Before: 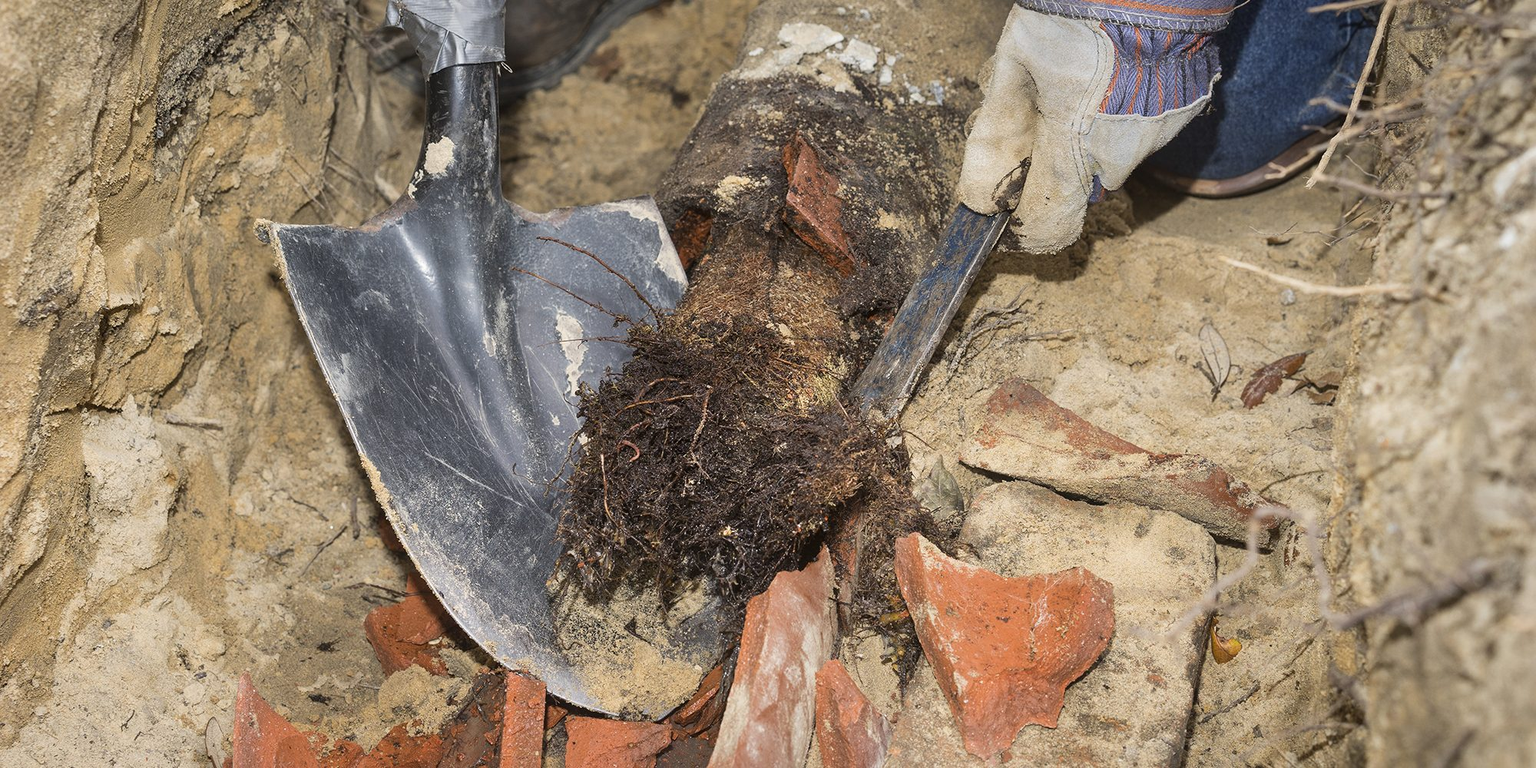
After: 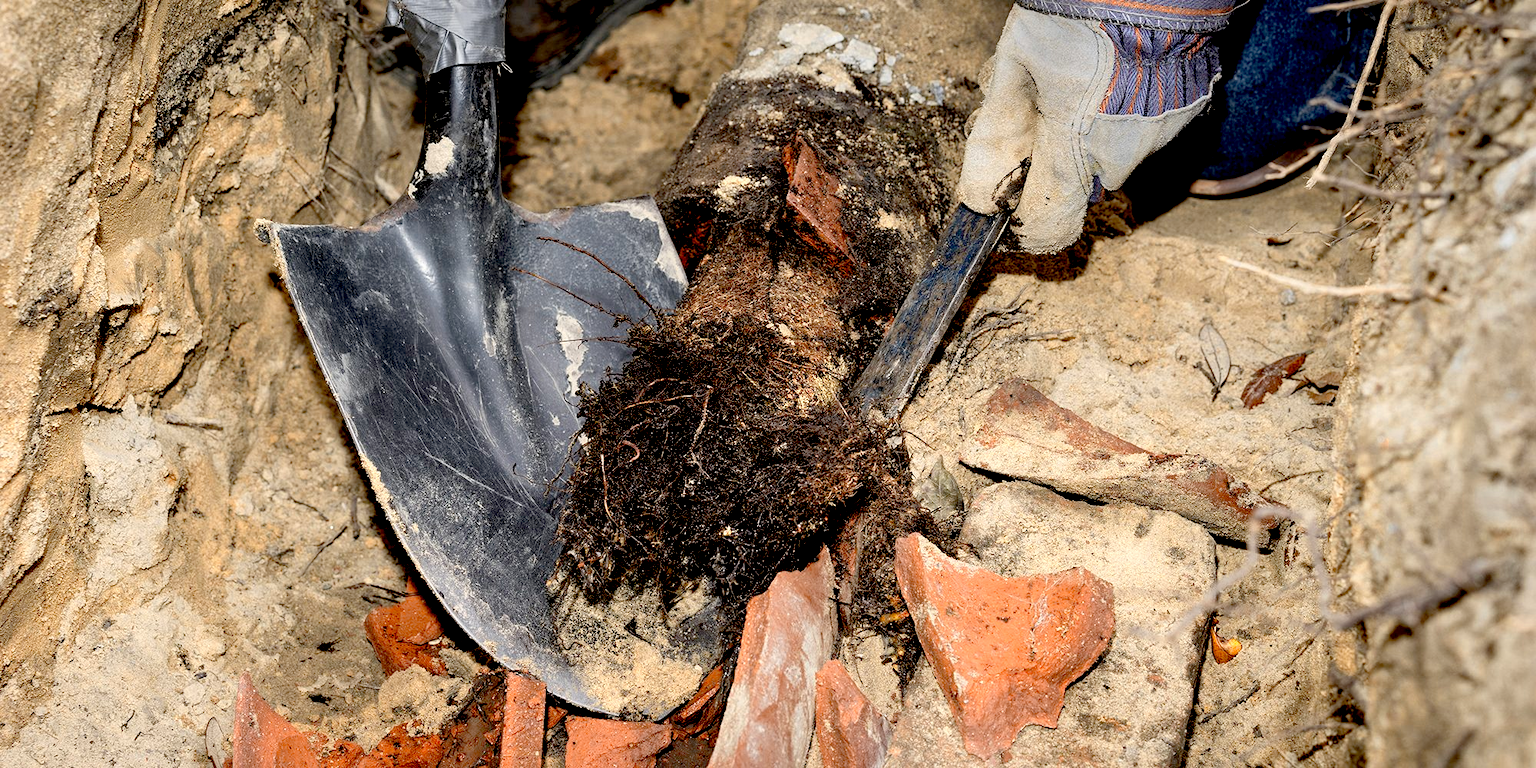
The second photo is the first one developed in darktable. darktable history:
exposure: black level correction 0.048, exposure 0.012 EV, compensate highlight preservation false
color zones: curves: ch0 [(0.018, 0.548) (0.224, 0.64) (0.425, 0.447) (0.675, 0.575) (0.732, 0.579)]; ch1 [(0.066, 0.487) (0.25, 0.5) (0.404, 0.43) (0.75, 0.421) (0.956, 0.421)]; ch2 [(0.044, 0.561) (0.215, 0.465) (0.399, 0.544) (0.465, 0.548) (0.614, 0.447) (0.724, 0.43) (0.882, 0.623) (0.956, 0.632)]
